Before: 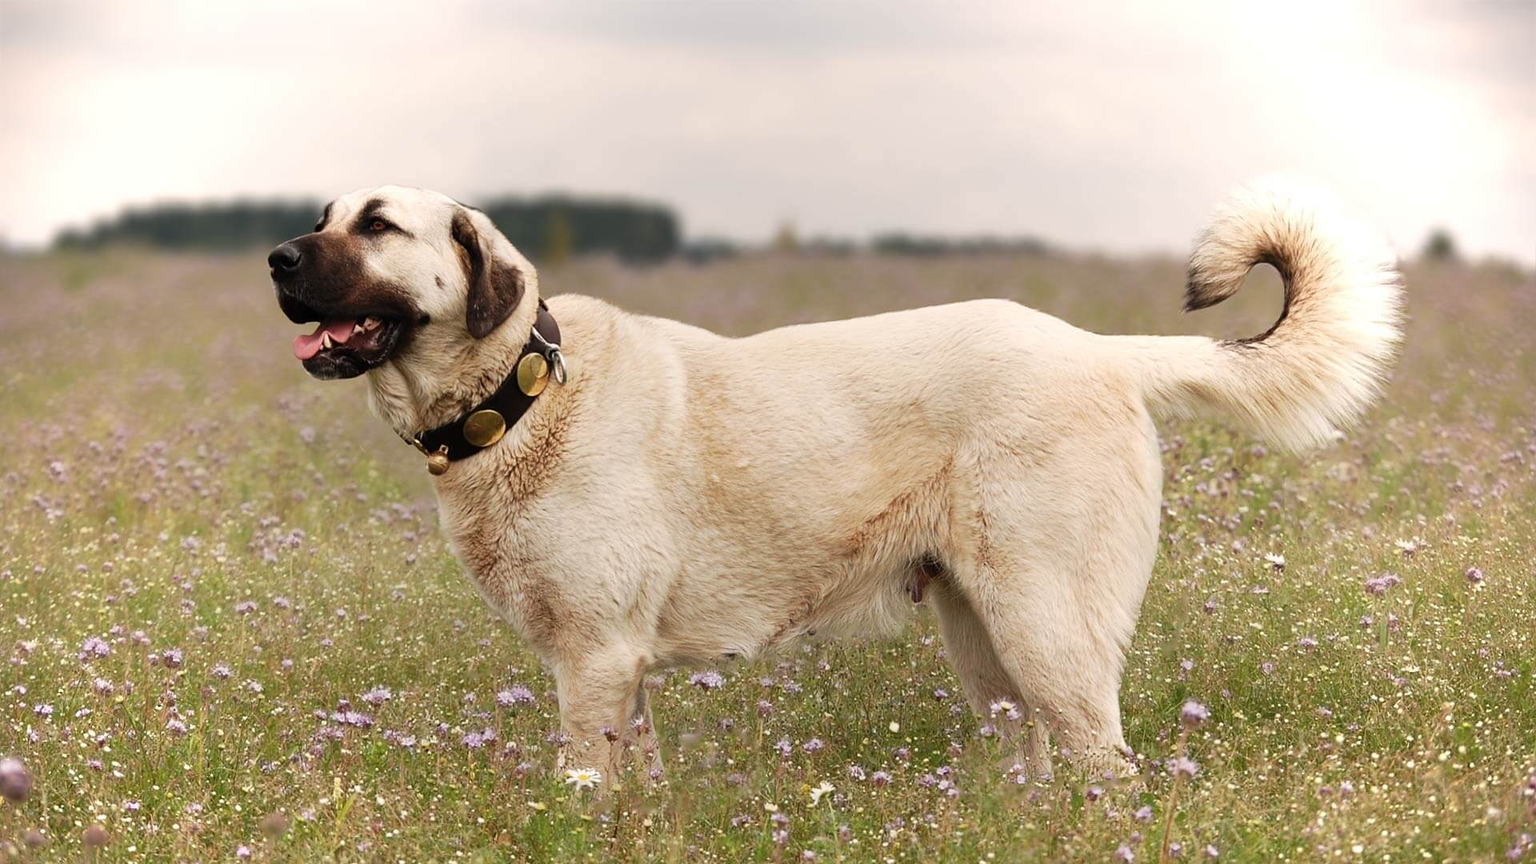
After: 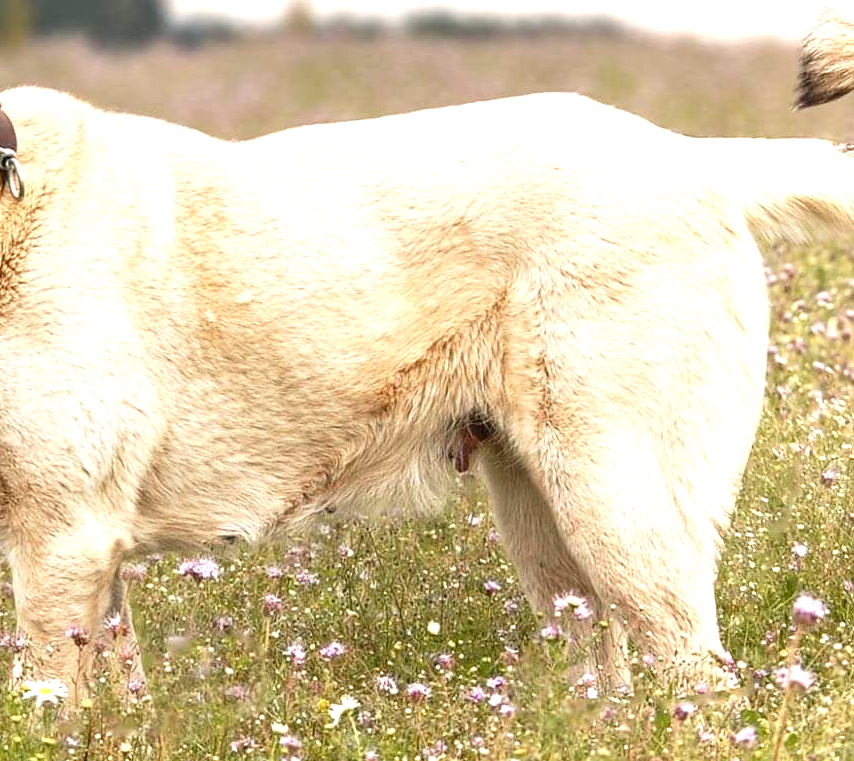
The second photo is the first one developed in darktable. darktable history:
local contrast: on, module defaults
crop: left 35.661%, top 26.068%, right 19.812%, bottom 3.452%
exposure: black level correction 0, exposure 0.89 EV, compensate highlight preservation false
color zones: curves: ch0 [(0.254, 0.492) (0.724, 0.62)]; ch1 [(0.25, 0.528) (0.719, 0.796)]; ch2 [(0, 0.472) (0.25, 0.5) (0.73, 0.184)]
